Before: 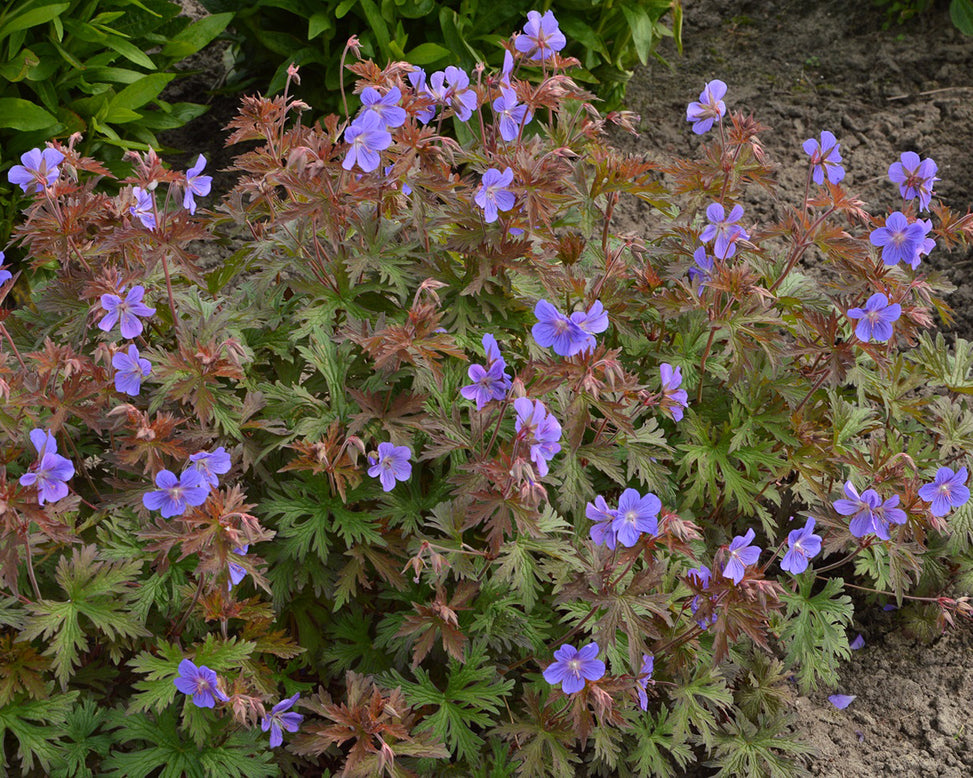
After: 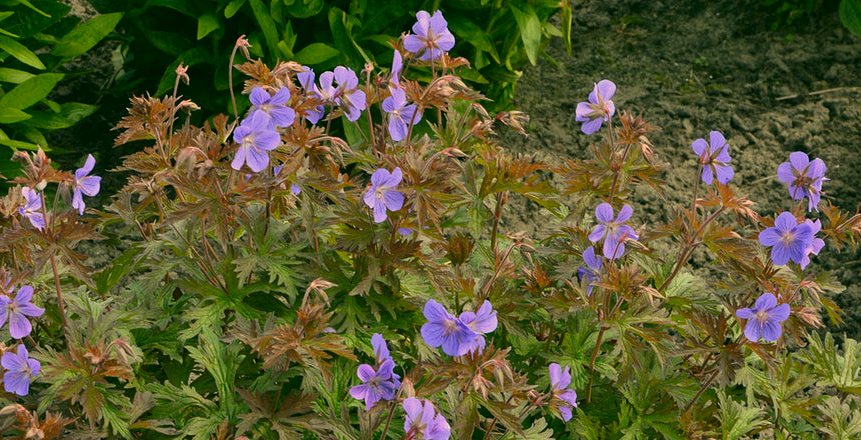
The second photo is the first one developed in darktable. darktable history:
crop and rotate: left 11.418%, bottom 43.347%
color correction: highlights a* 5.06, highlights b* 23.67, shadows a* -16.18, shadows b* 3.72
contrast brightness saturation: contrast 0.083, saturation 0.025
